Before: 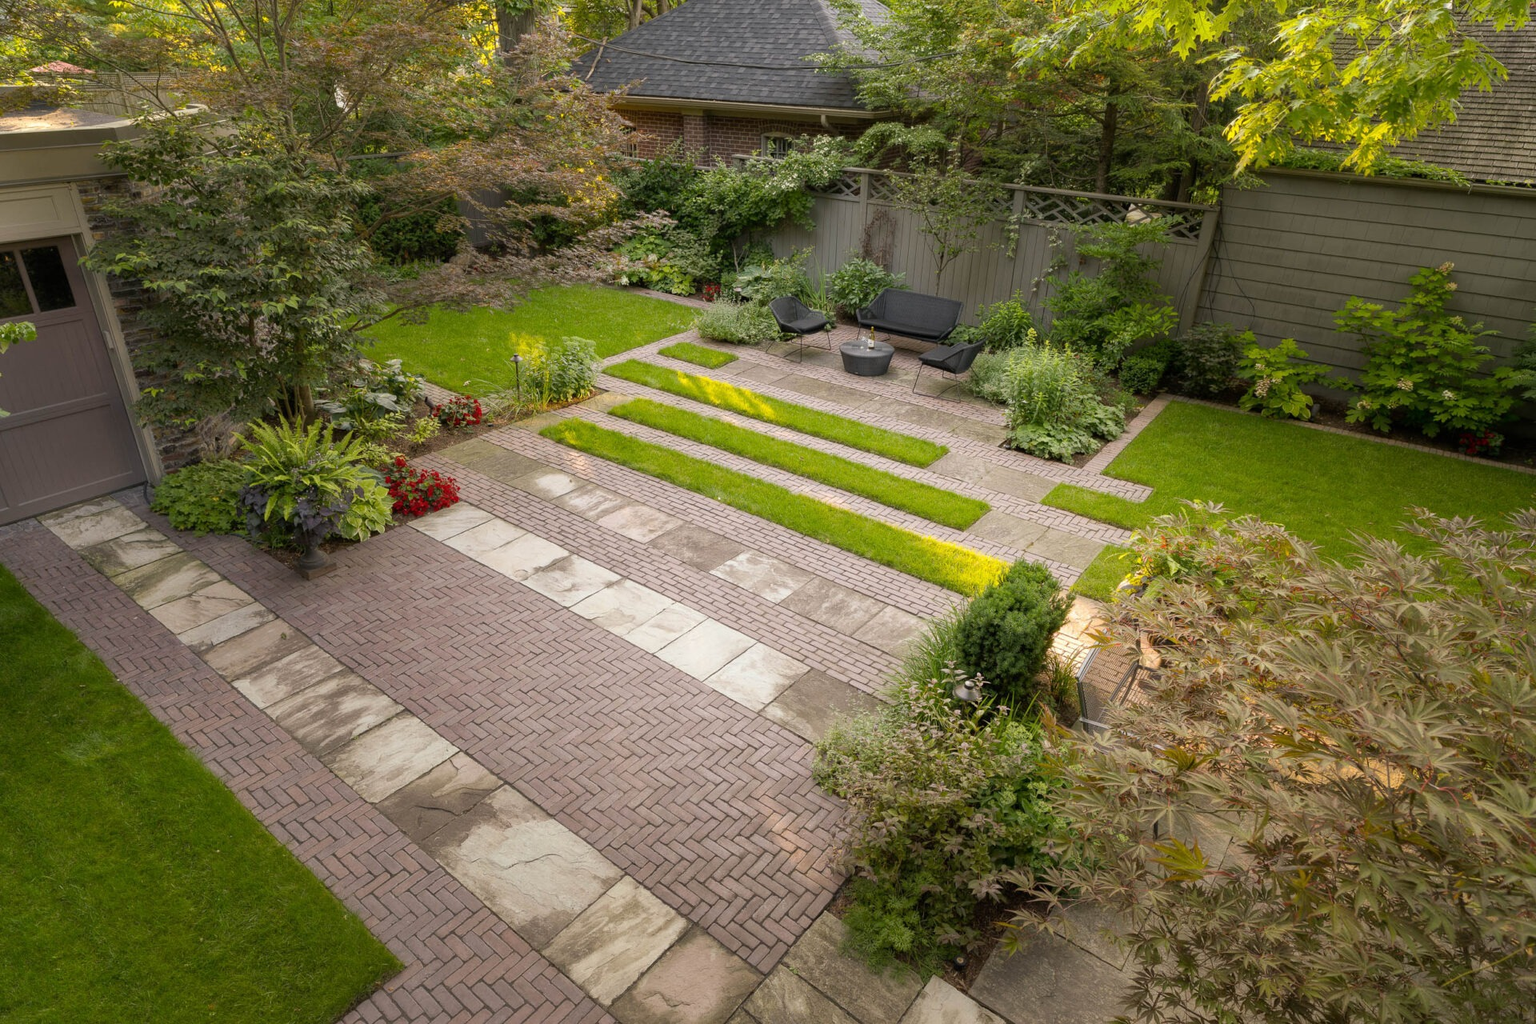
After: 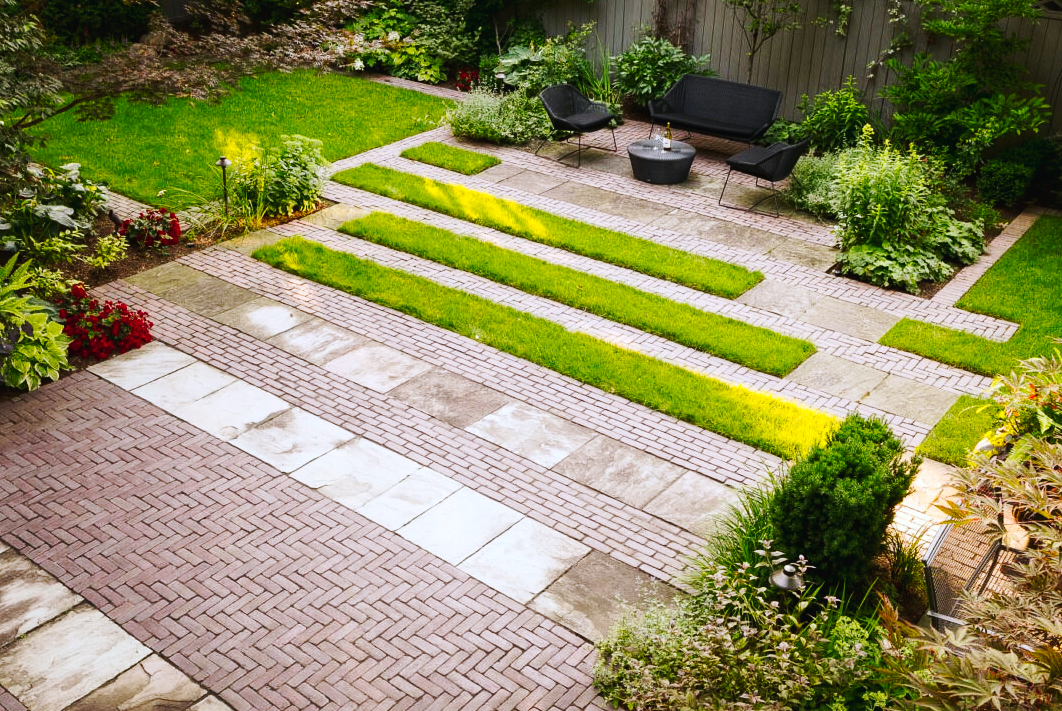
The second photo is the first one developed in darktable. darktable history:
local contrast: mode bilateral grid, contrast 16, coarseness 37, detail 106%, midtone range 0.2
crop and rotate: left 21.991%, top 22.371%, right 22.653%, bottom 22.04%
tone curve: curves: ch0 [(0, 0.023) (0.103, 0.087) (0.295, 0.297) (0.445, 0.531) (0.553, 0.665) (0.735, 0.843) (0.994, 1)]; ch1 [(0, 0) (0.427, 0.346) (0.456, 0.426) (0.484, 0.483) (0.509, 0.514) (0.535, 0.56) (0.581, 0.632) (0.646, 0.715) (1, 1)]; ch2 [(0, 0) (0.369, 0.388) (0.449, 0.431) (0.501, 0.495) (0.533, 0.518) (0.572, 0.612) (0.677, 0.752) (1, 1)], preserve colors none
color correction: highlights a* -0.741, highlights b* -9.18
contrast brightness saturation: contrast 0.19, brightness -0.112, saturation 0.209
